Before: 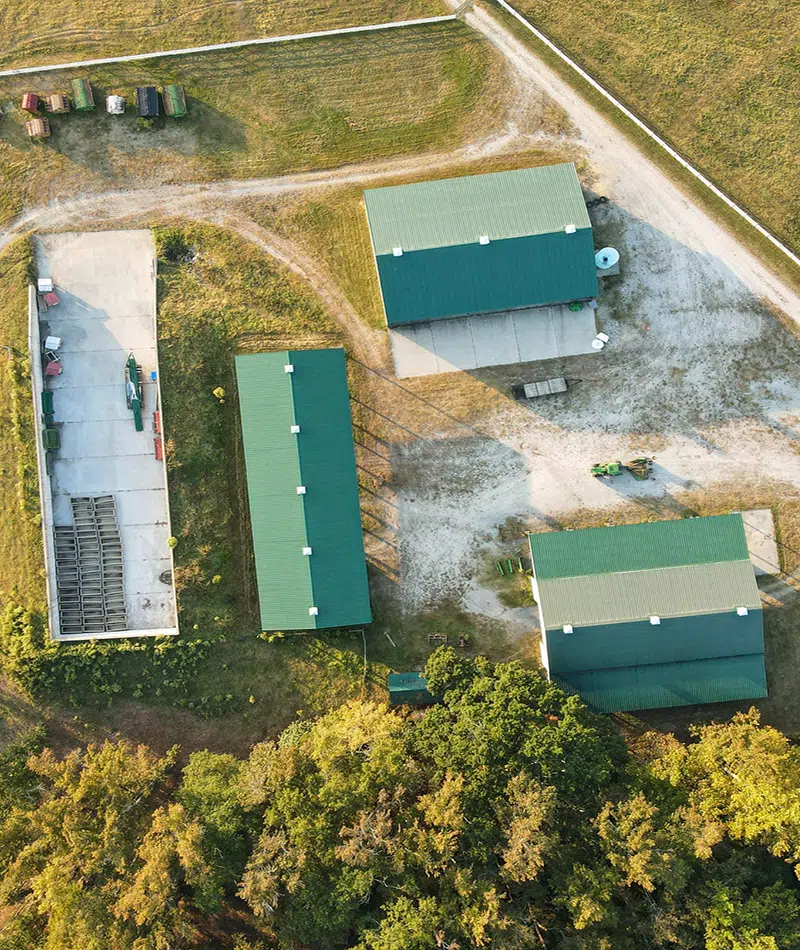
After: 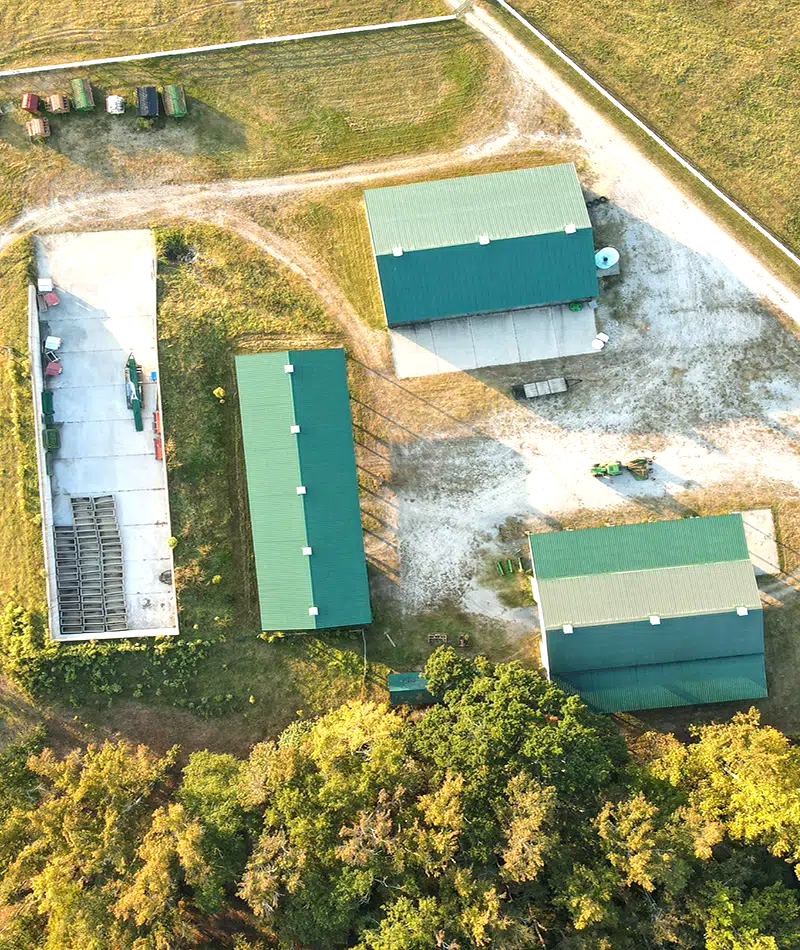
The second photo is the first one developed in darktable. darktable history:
exposure: black level correction 0.001, exposure 0.499 EV, compensate highlight preservation false
